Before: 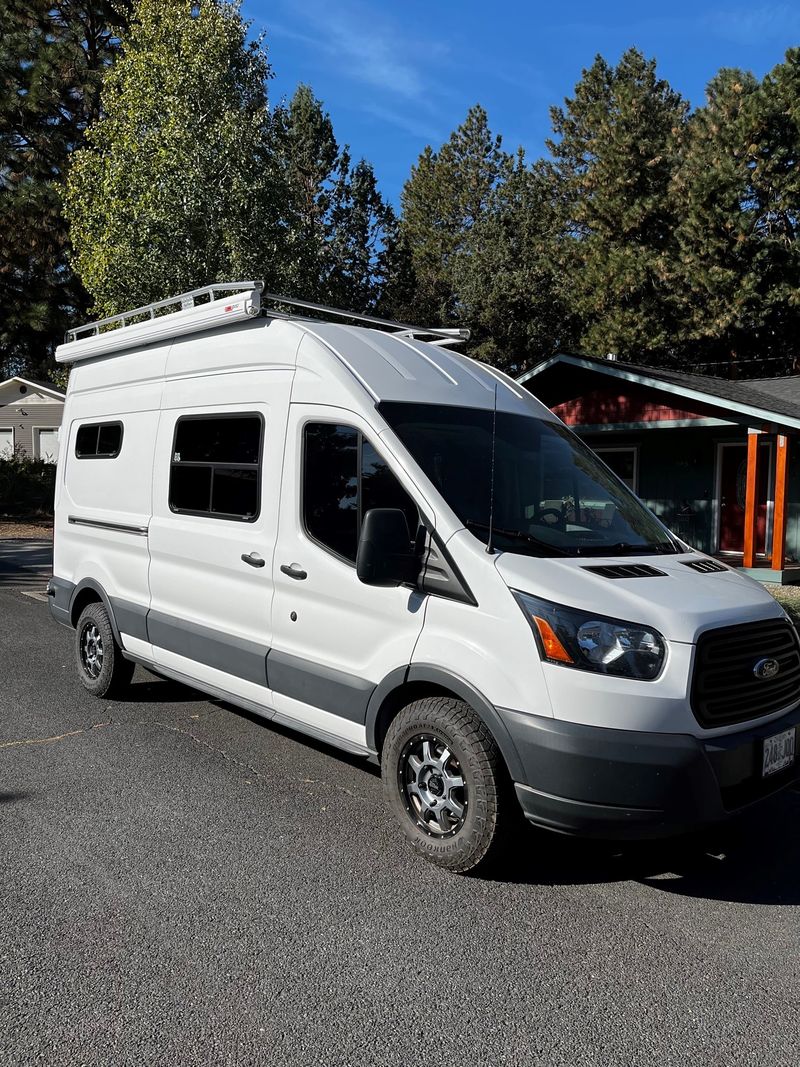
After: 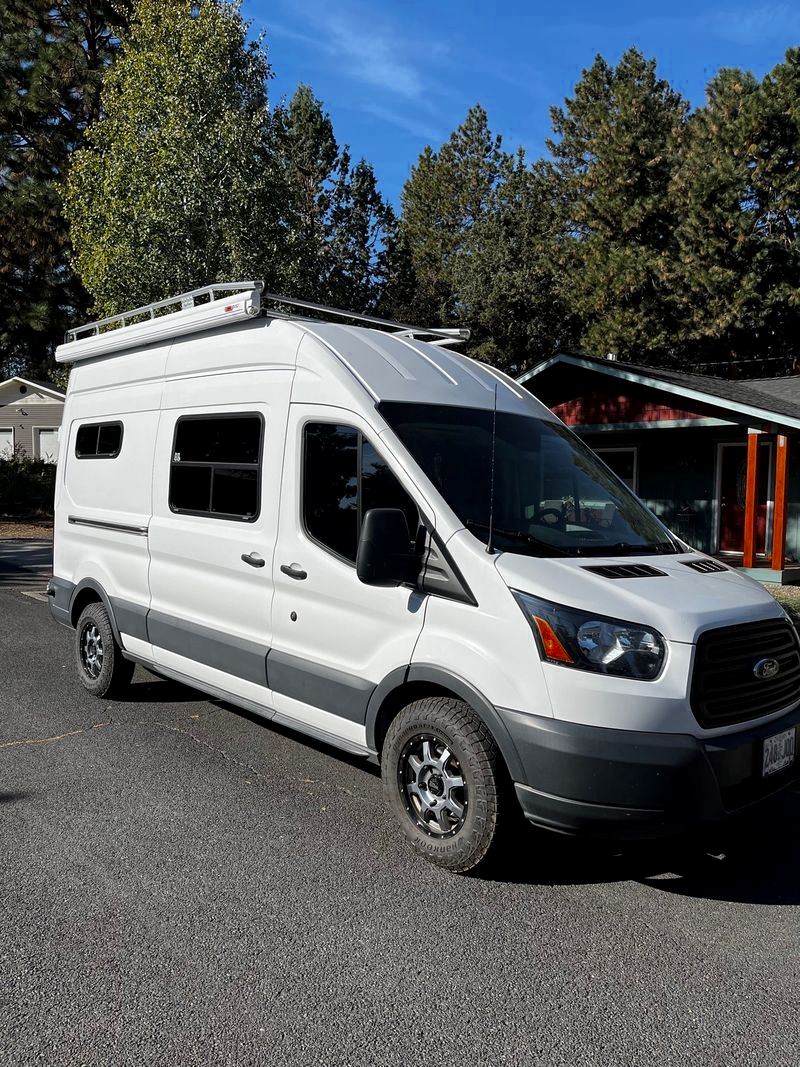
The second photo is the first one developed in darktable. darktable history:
local contrast: highlights 100%, shadows 100%, detail 120%, midtone range 0.2
color zones: curves: ch0 [(0.27, 0.396) (0.563, 0.504) (0.75, 0.5) (0.787, 0.307)]
